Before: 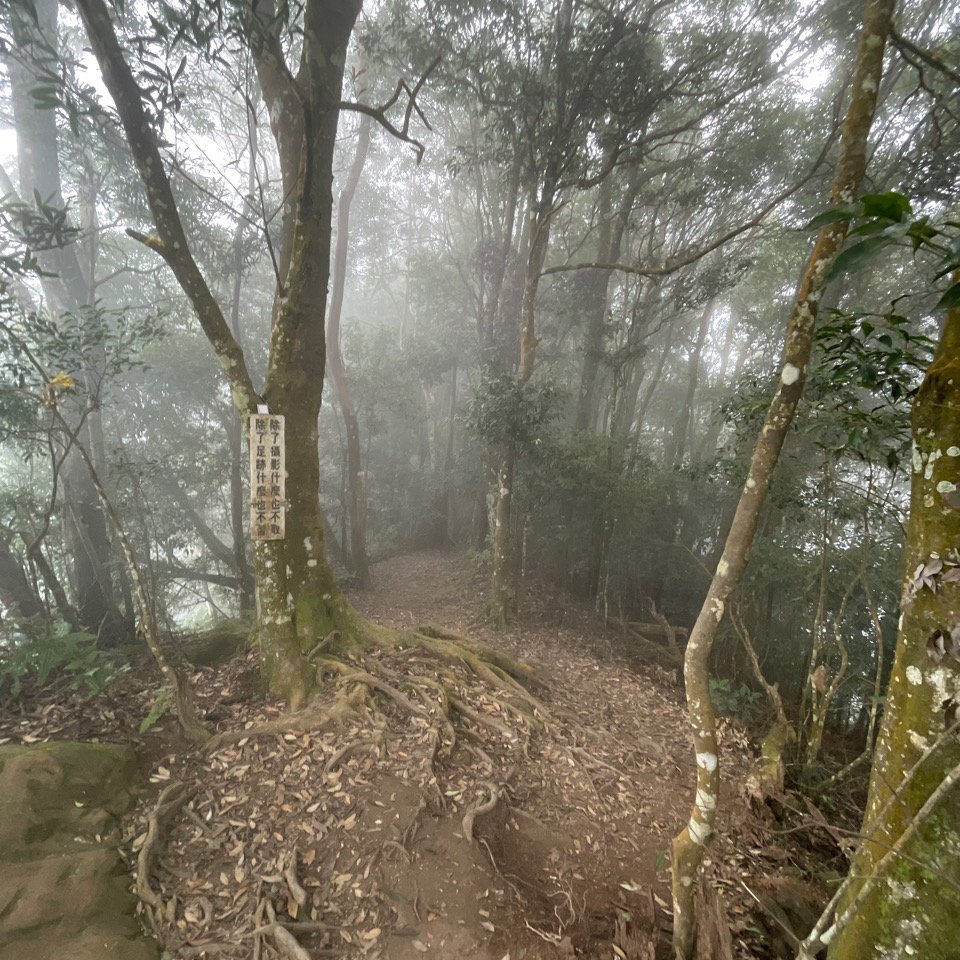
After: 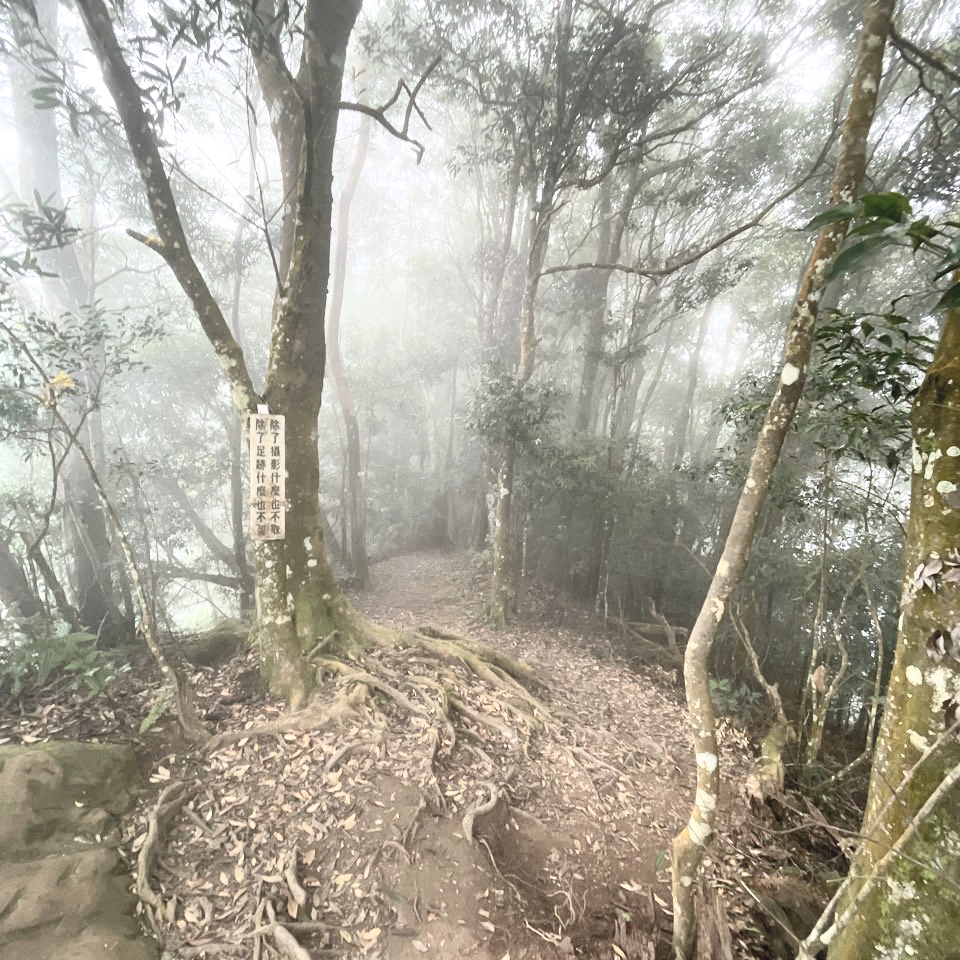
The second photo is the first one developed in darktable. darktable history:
contrast brightness saturation: contrast 0.429, brightness 0.562, saturation -0.18
